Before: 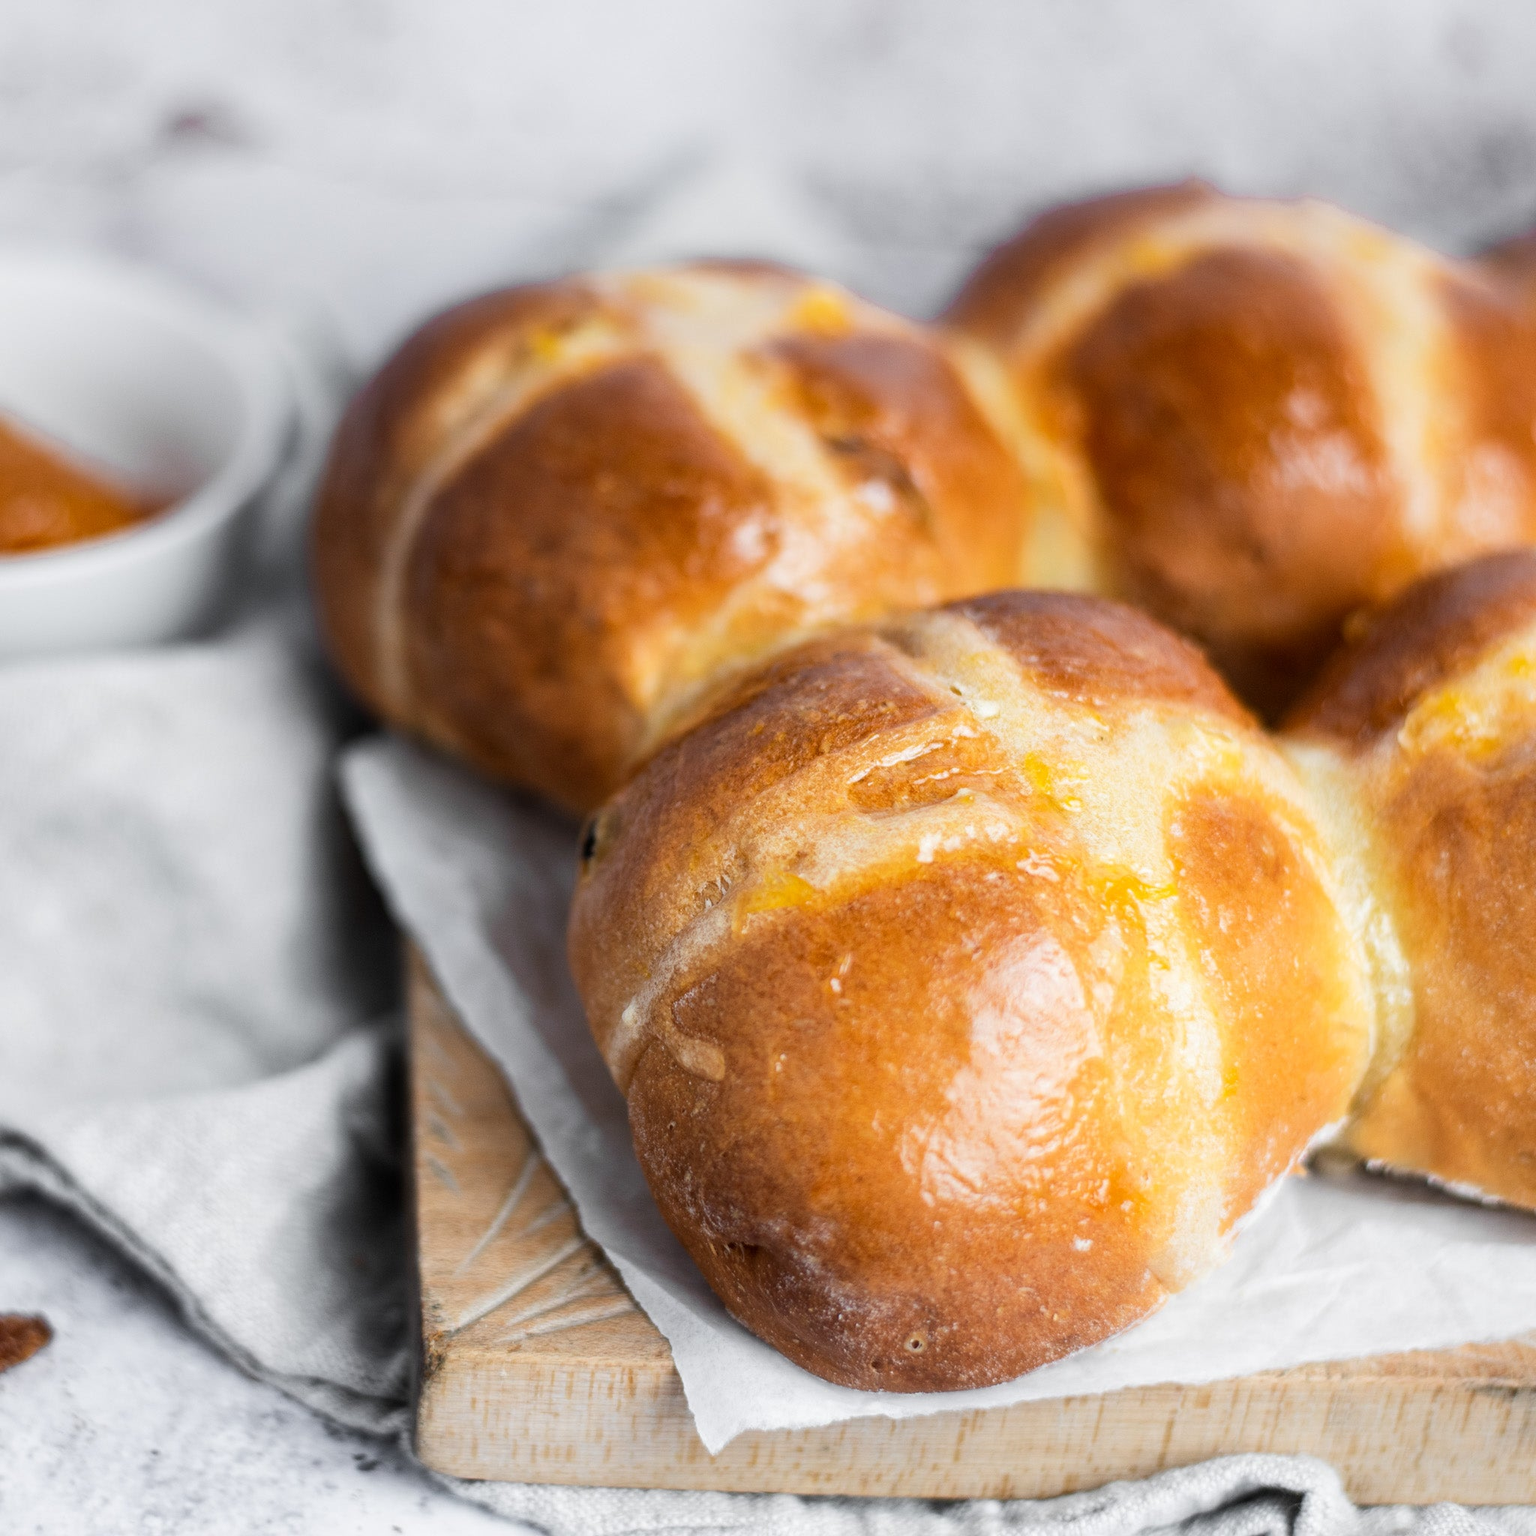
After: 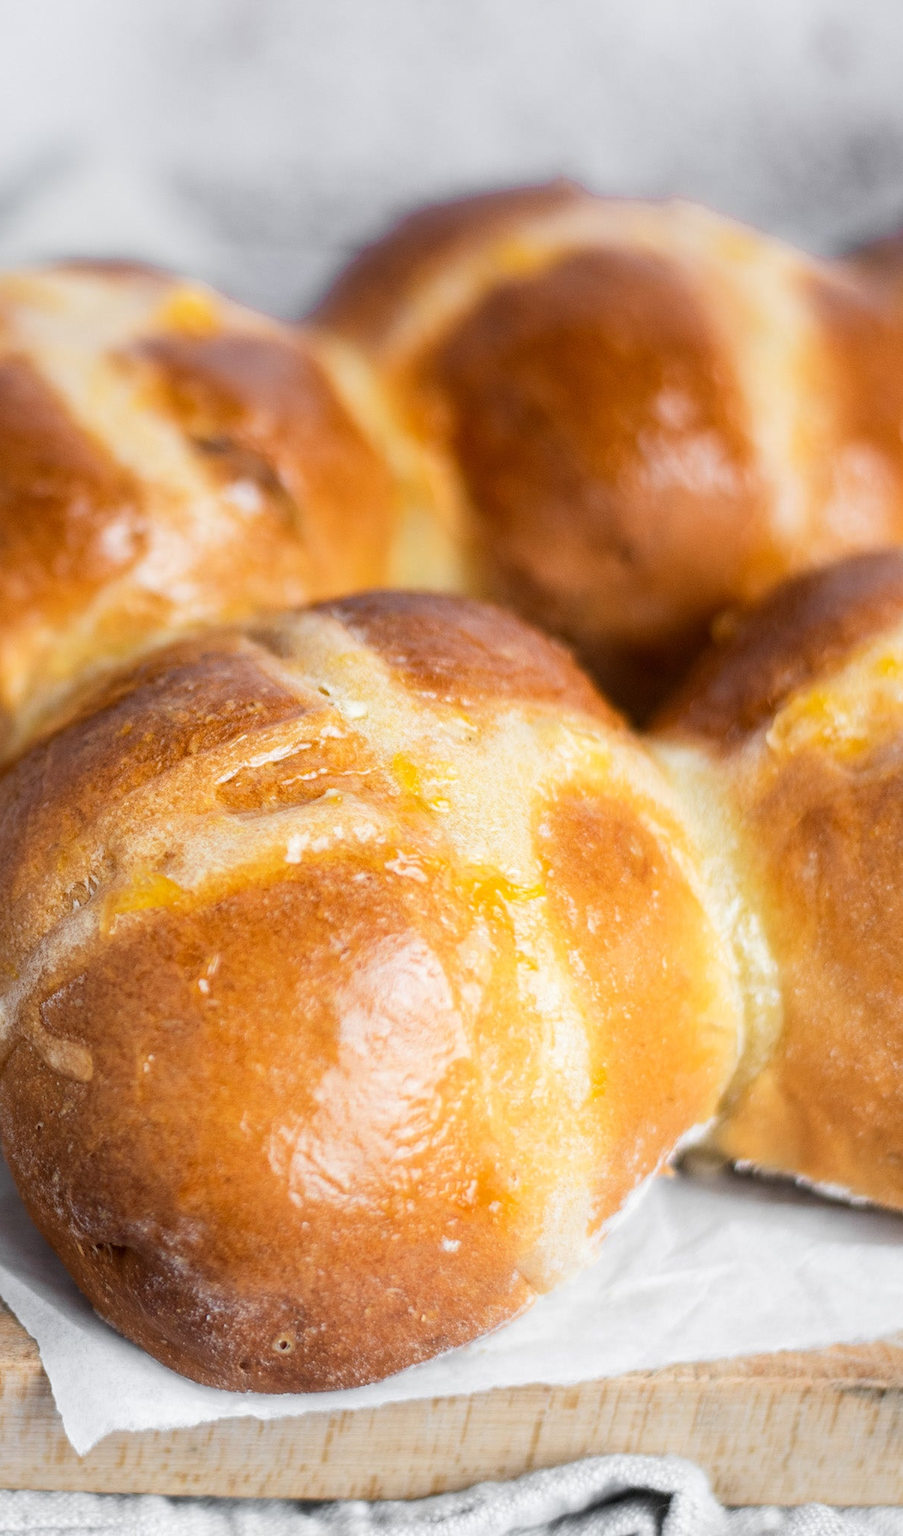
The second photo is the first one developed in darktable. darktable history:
crop: left 41.197%
